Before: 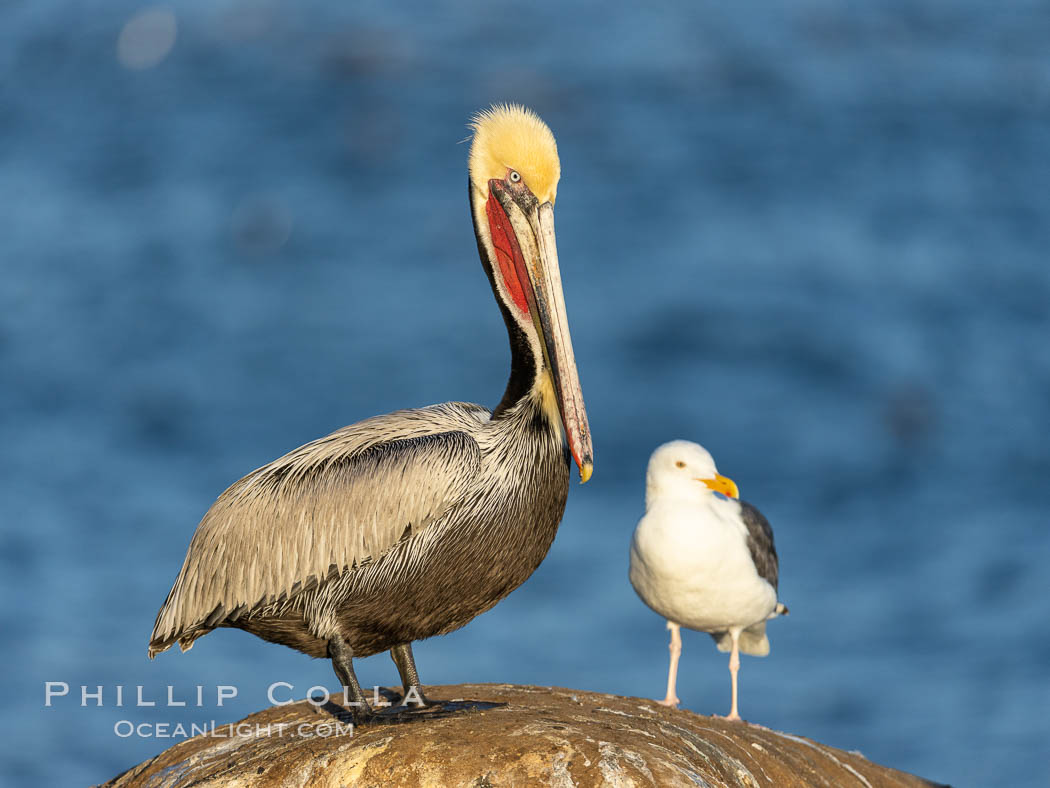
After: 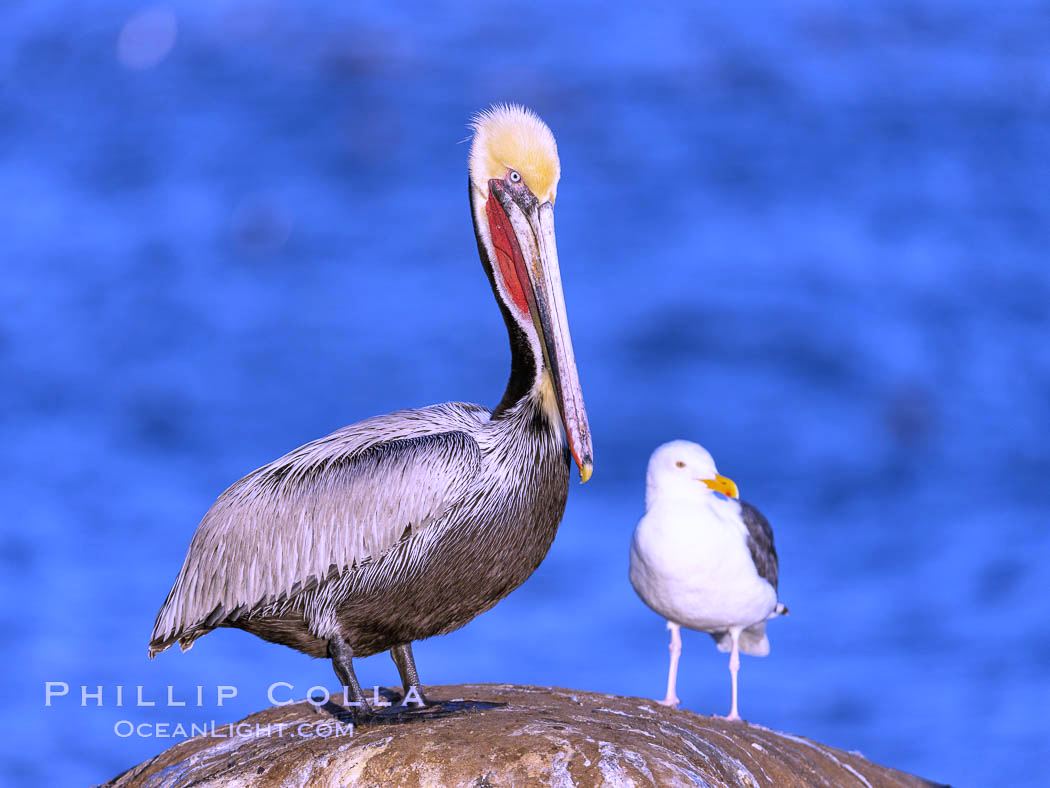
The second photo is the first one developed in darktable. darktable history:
white balance: red 0.98, blue 1.61
